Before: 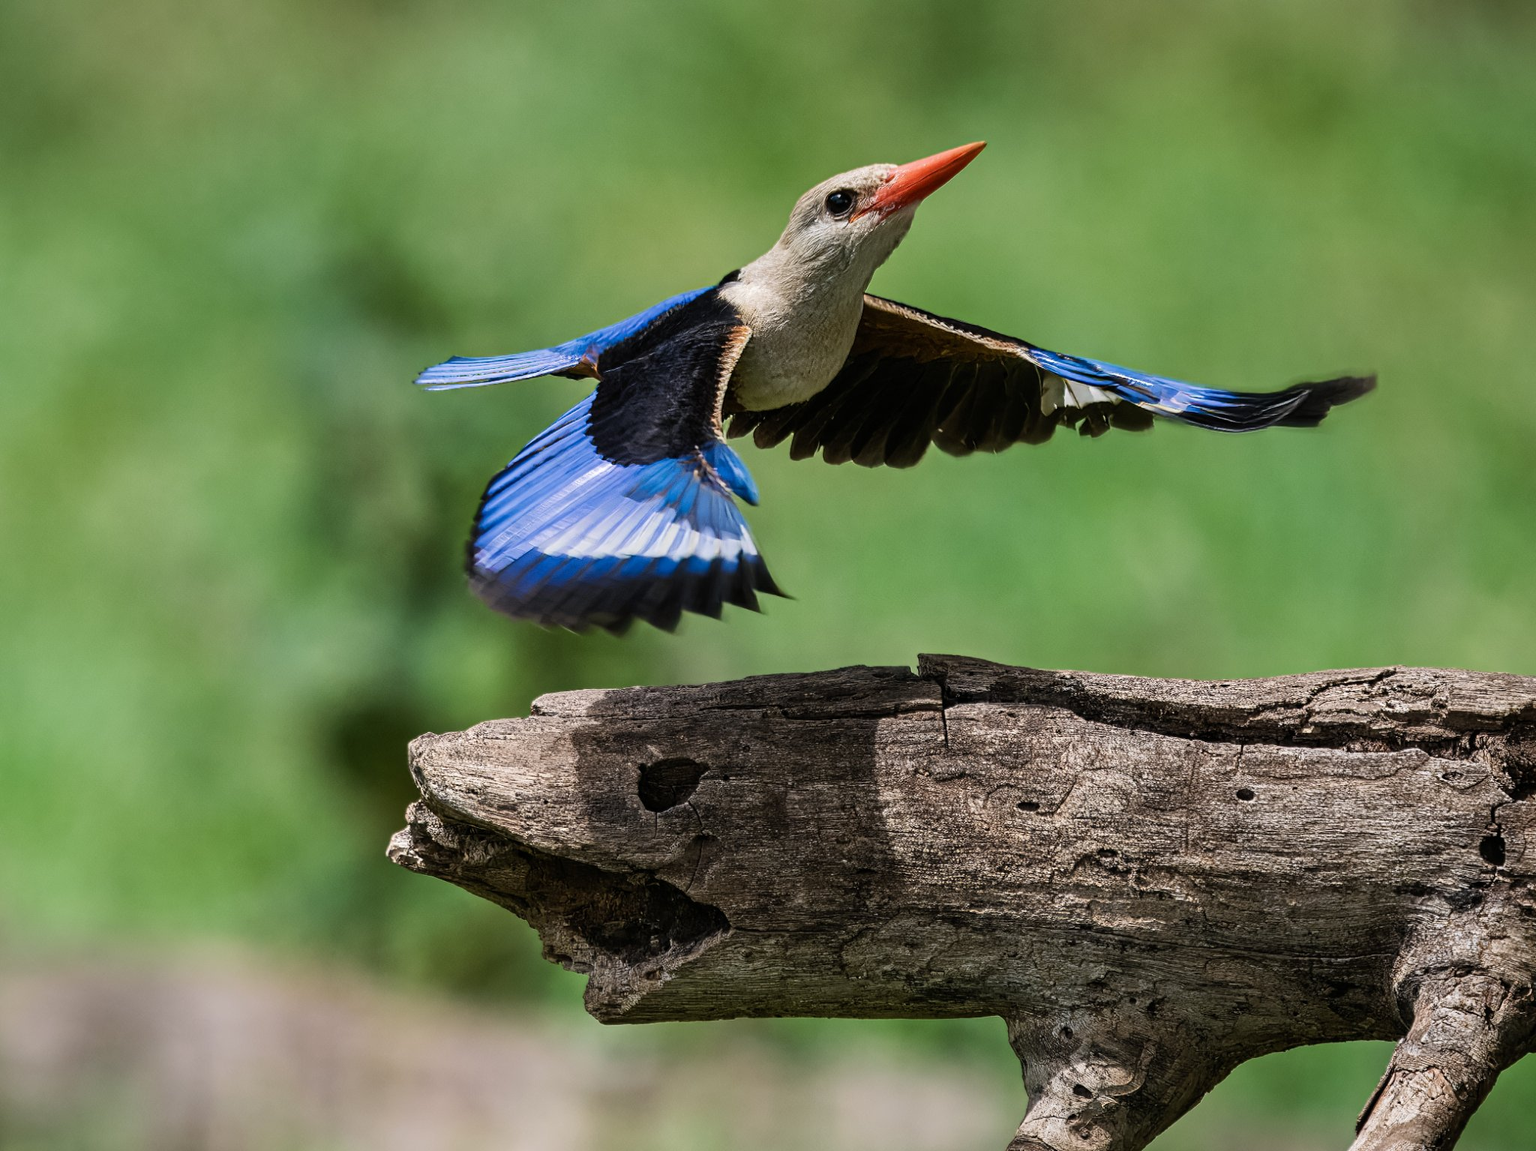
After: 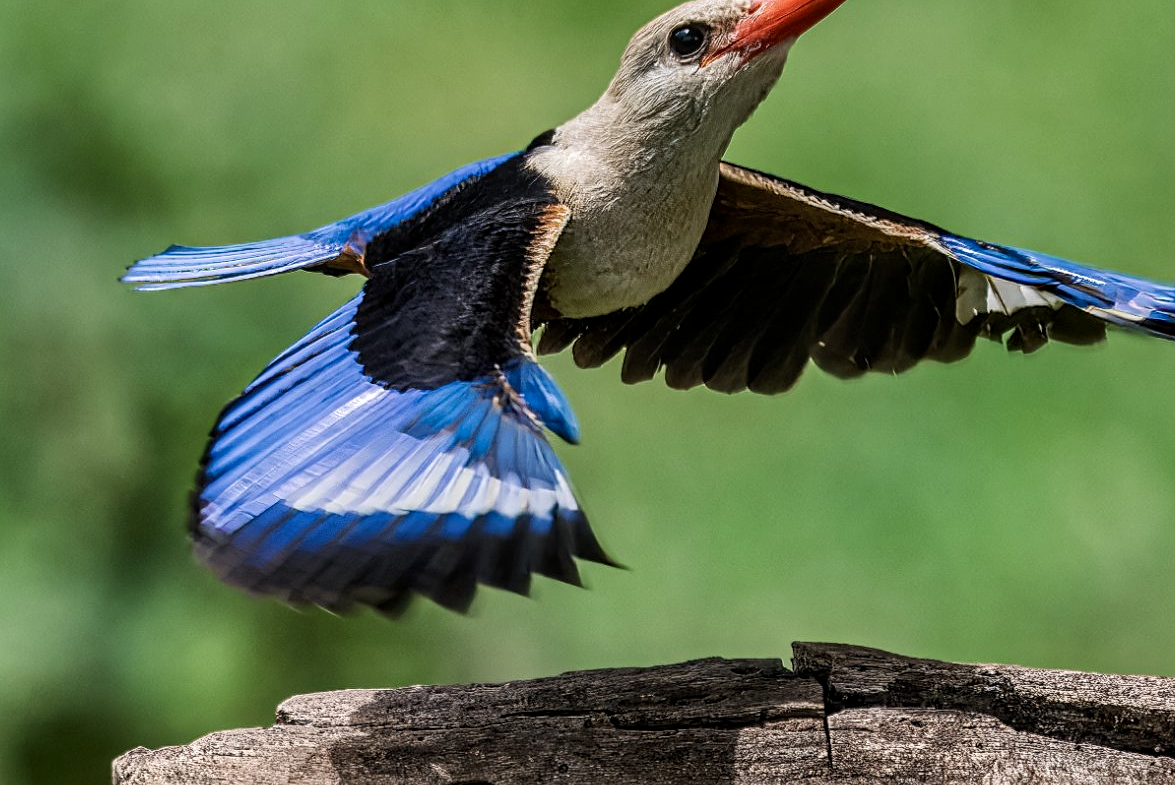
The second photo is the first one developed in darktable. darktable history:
sharpen: amount 0.205
local contrast: on, module defaults
crop: left 21.113%, top 15.015%, right 21.488%, bottom 33.845%
